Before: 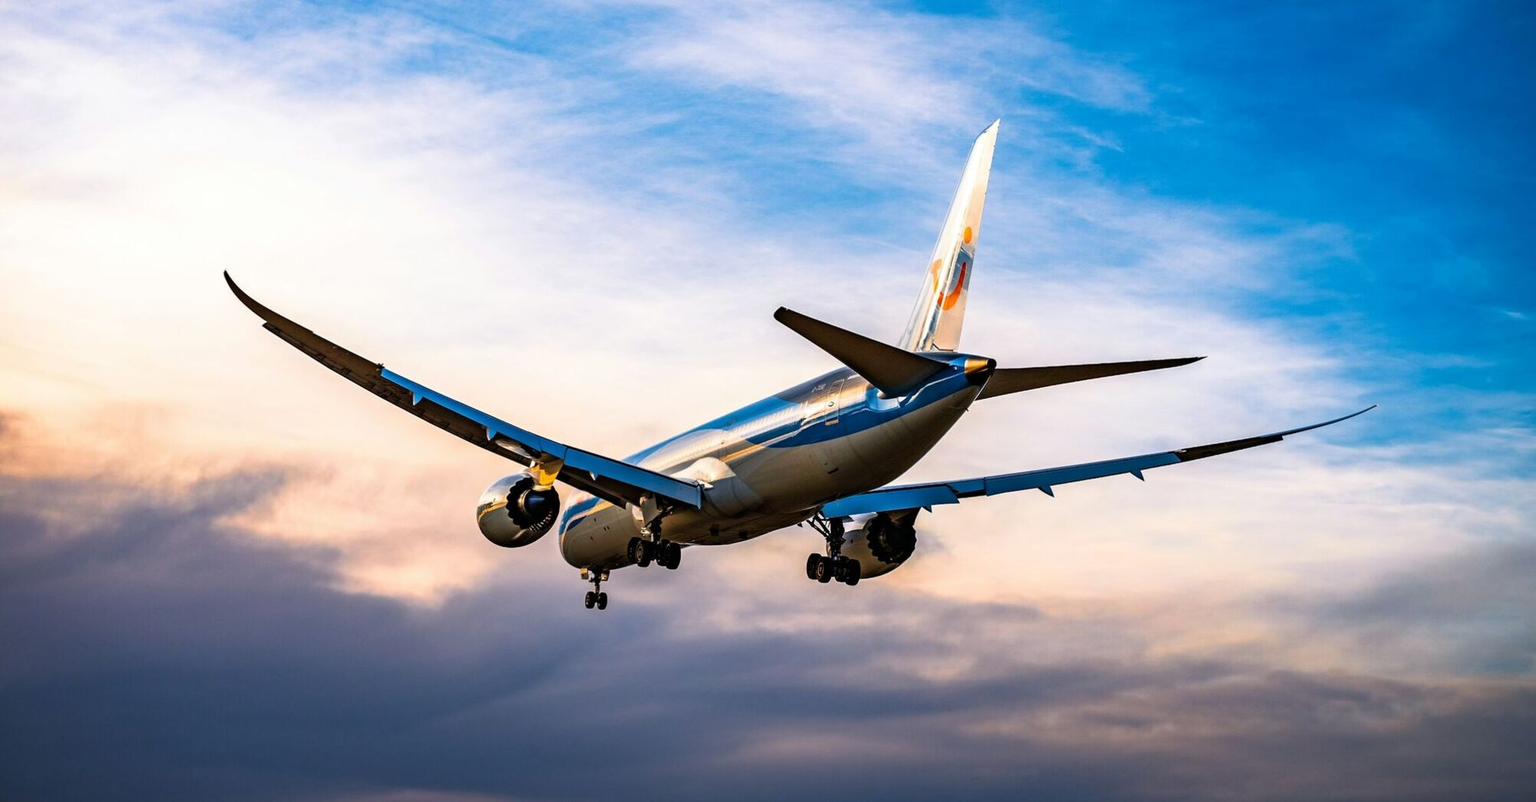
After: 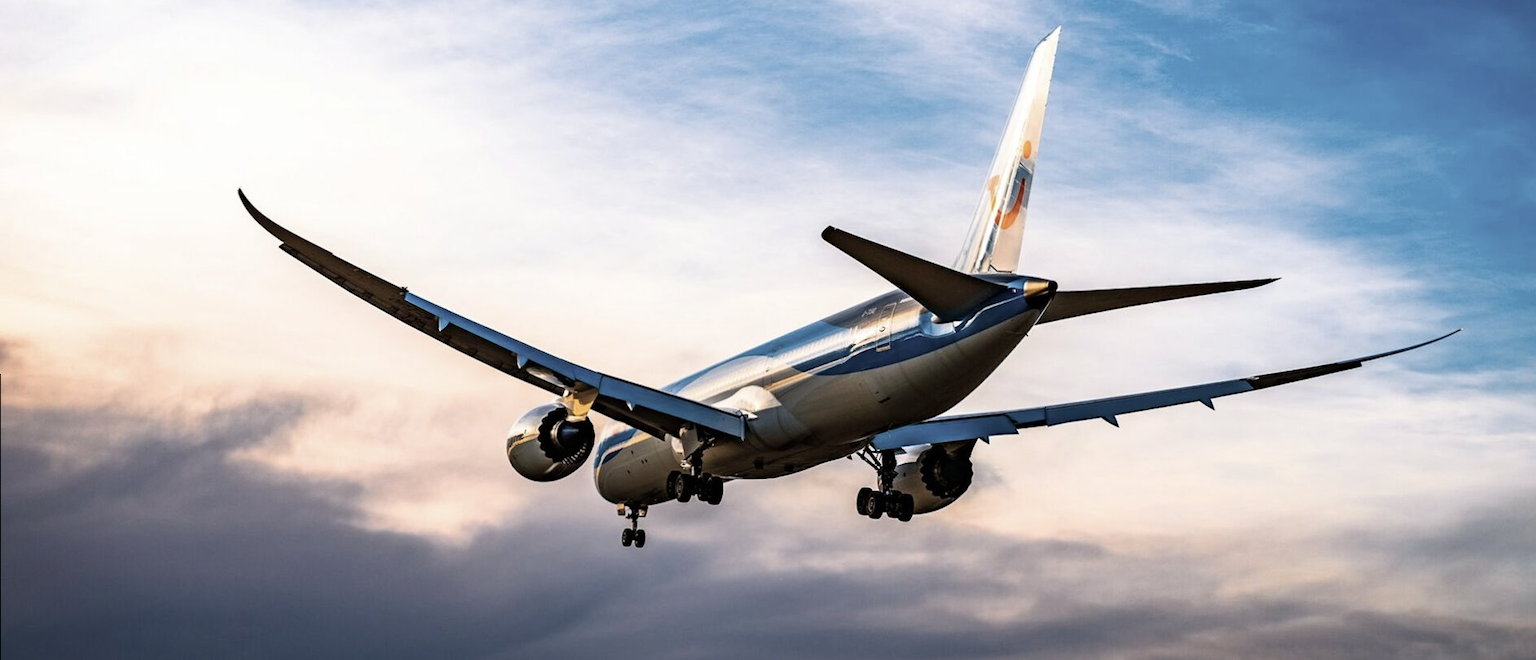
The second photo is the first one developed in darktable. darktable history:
crop and rotate: angle 0.098°, top 11.854%, right 5.774%, bottom 10.688%
contrast brightness saturation: contrast 0.096, saturation -0.371
